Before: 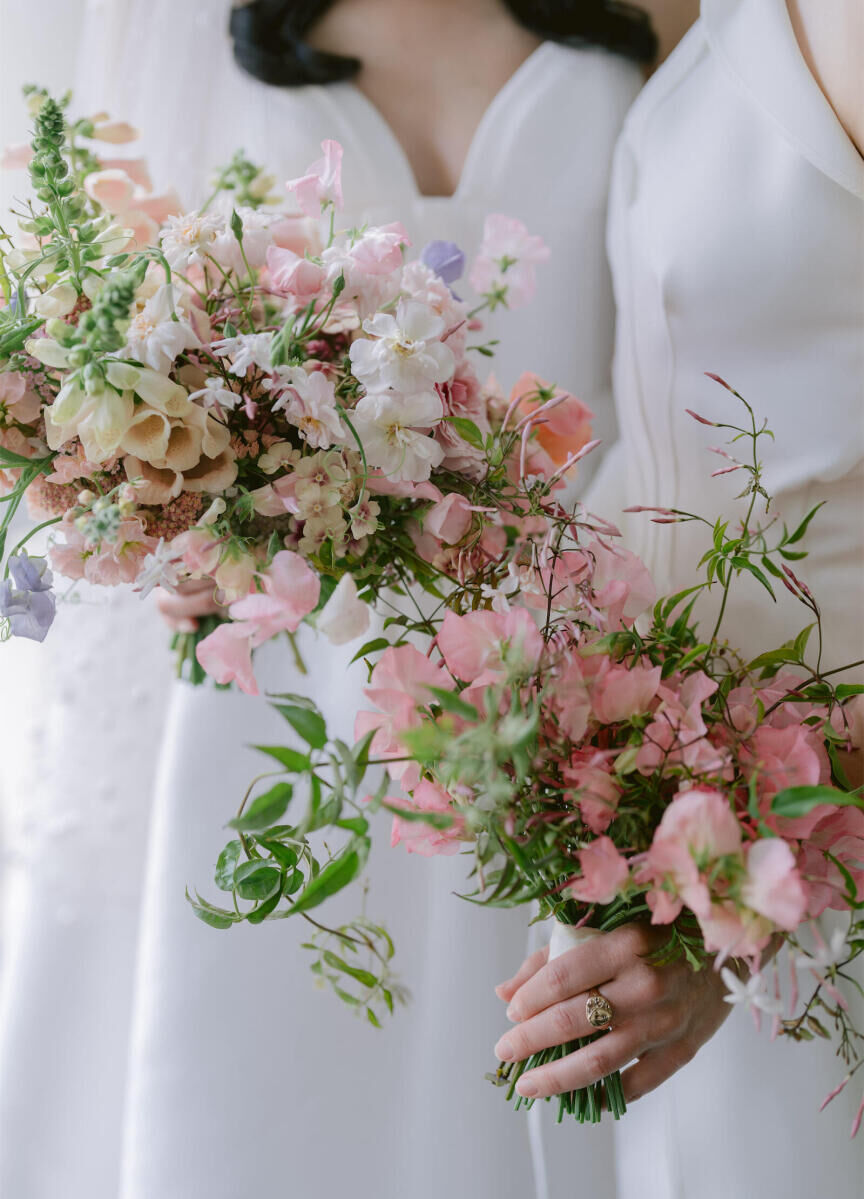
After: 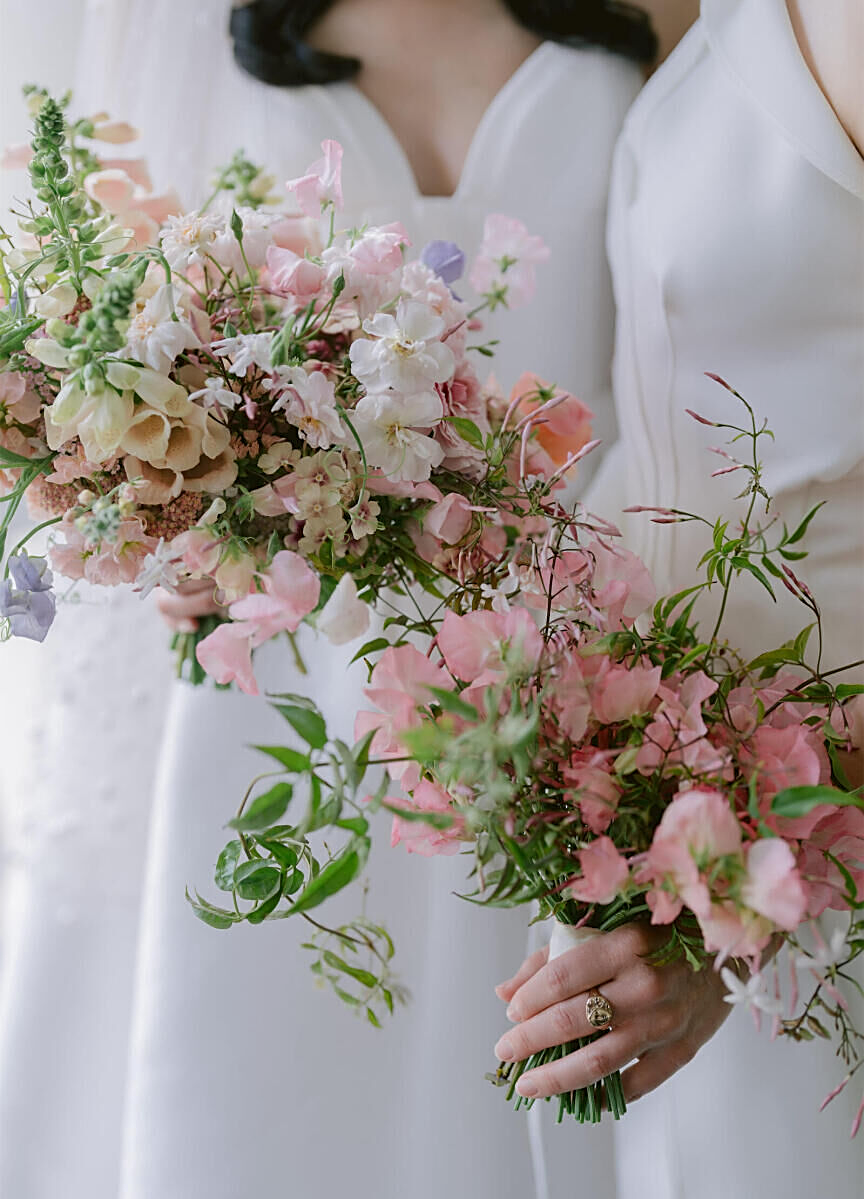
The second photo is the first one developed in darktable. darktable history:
exposure: exposure -0.064 EV, compensate highlight preservation false
sharpen: on, module defaults
